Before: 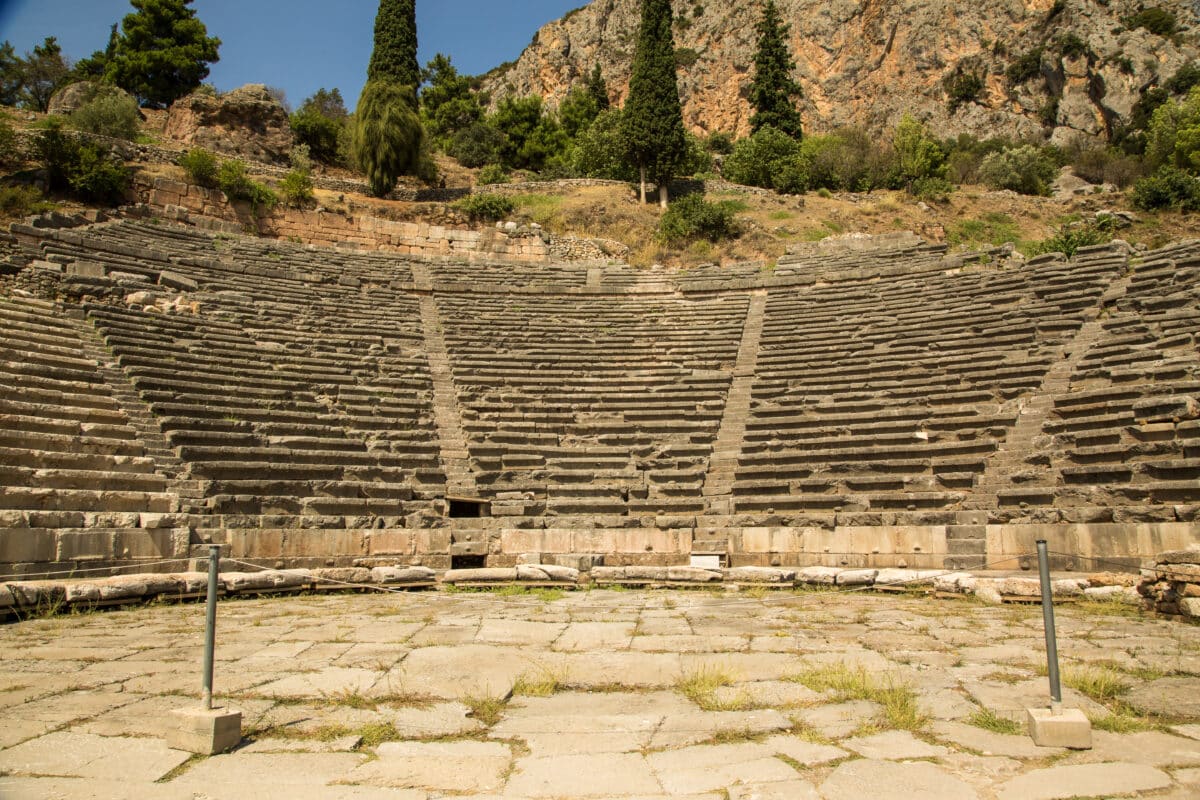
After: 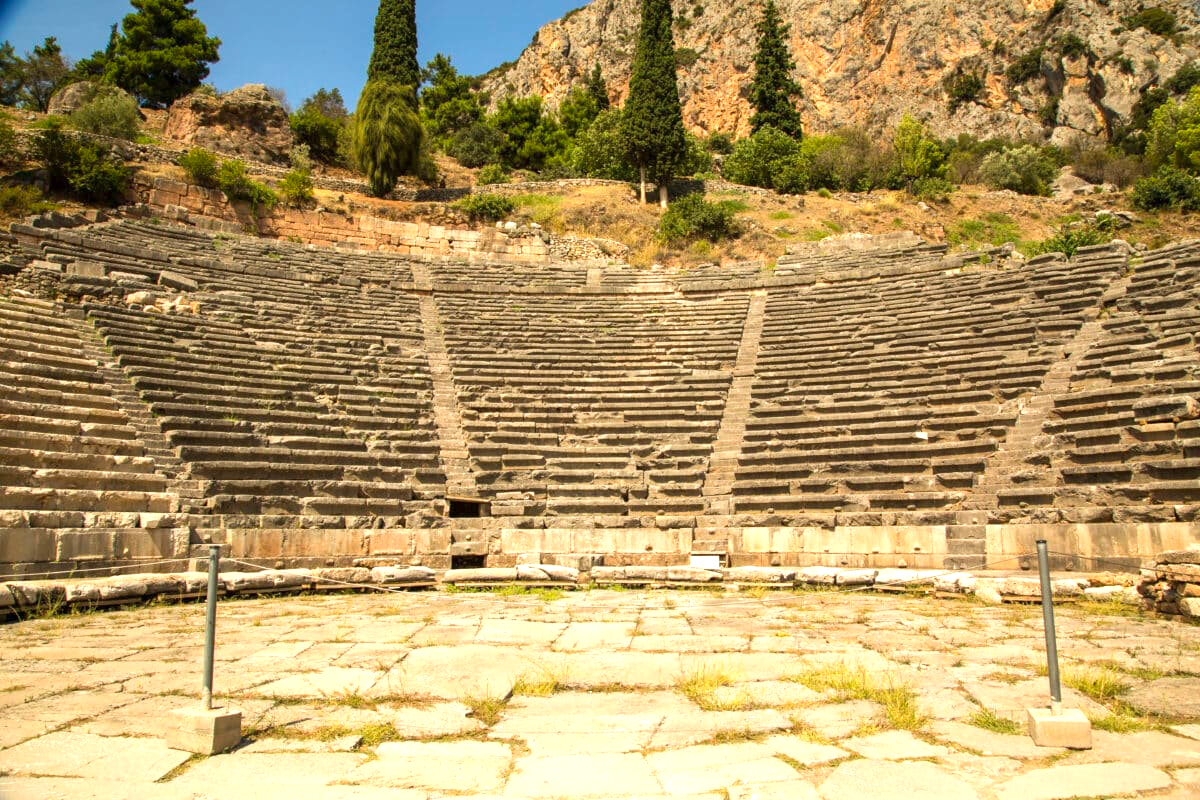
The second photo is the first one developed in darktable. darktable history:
exposure: exposure 0.661 EV, compensate highlight preservation false
